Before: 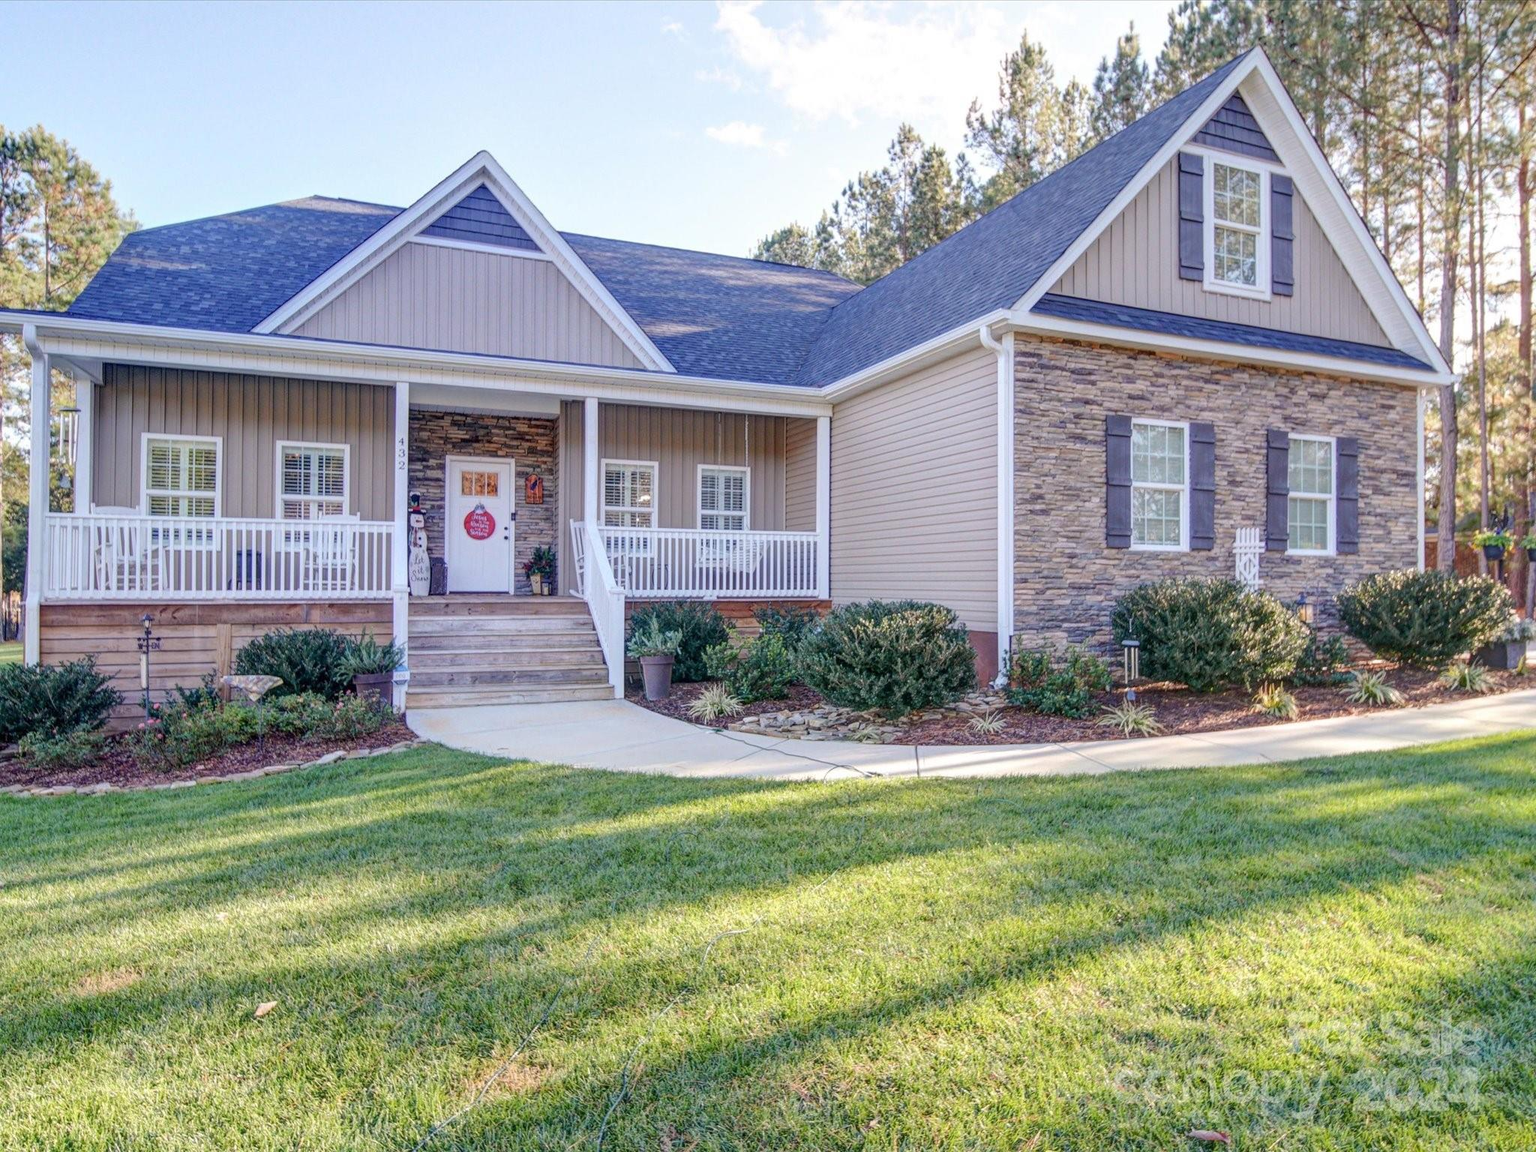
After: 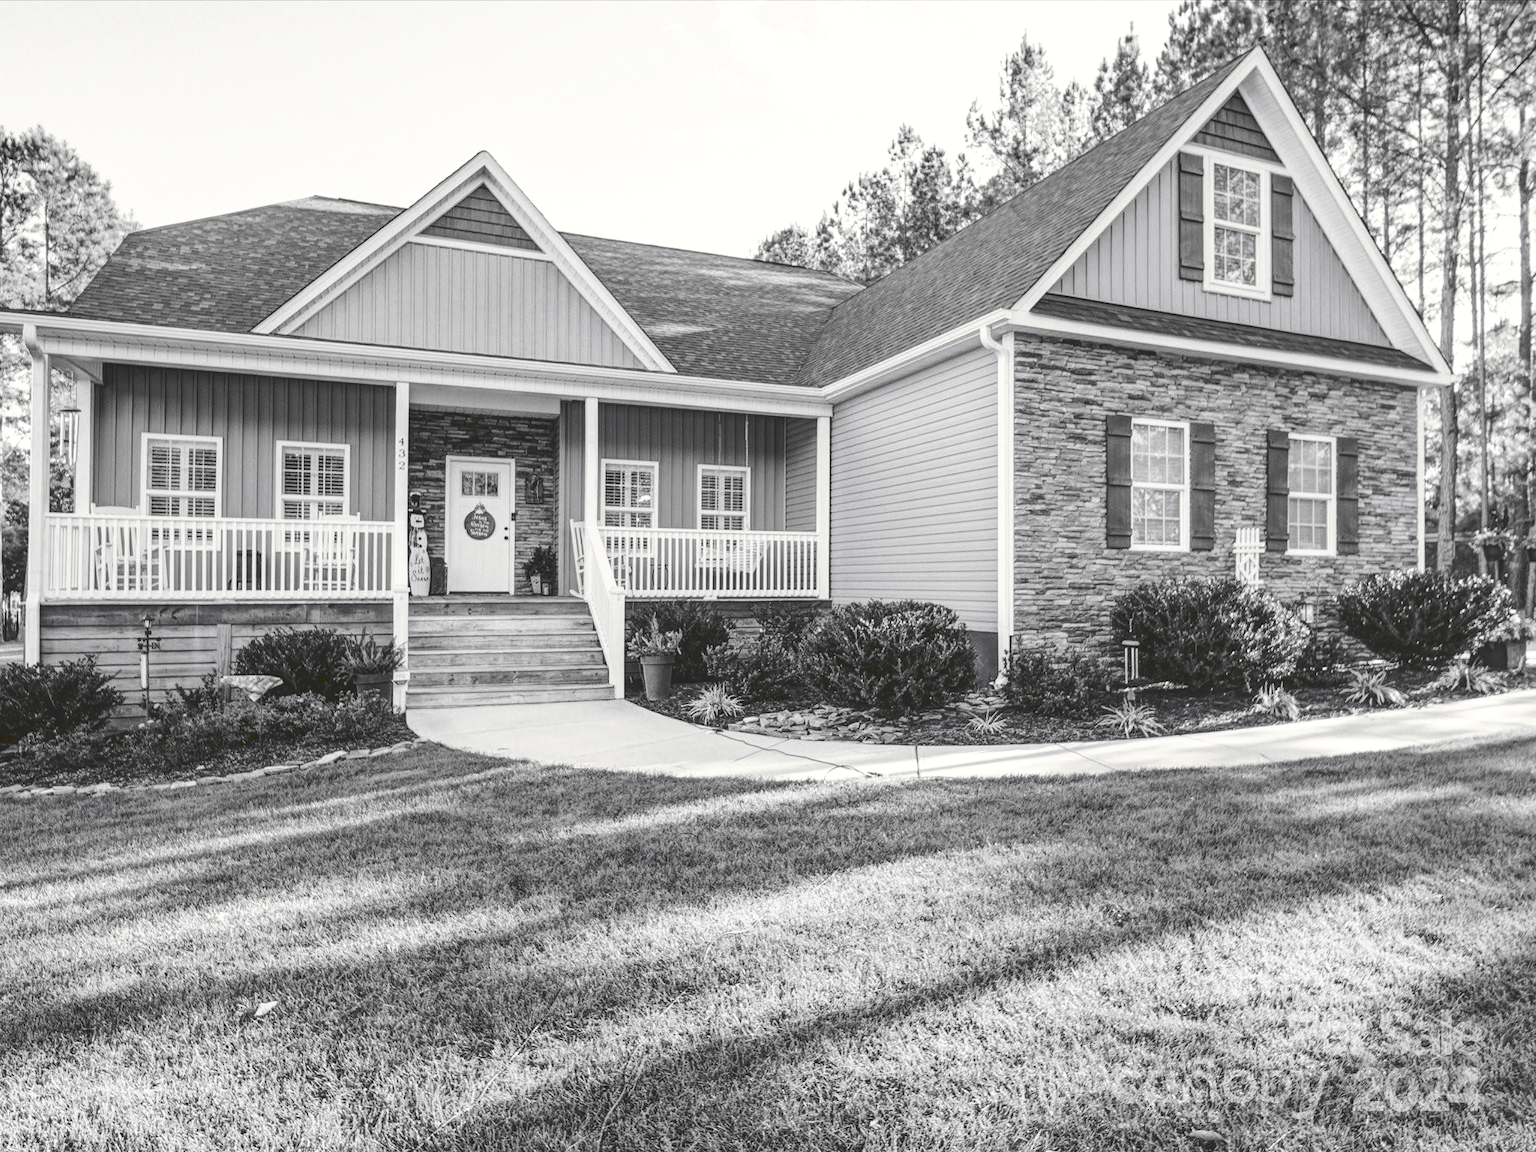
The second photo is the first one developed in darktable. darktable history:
tone curve: curves: ch0 [(0, 0) (0.003, 0.147) (0.011, 0.147) (0.025, 0.147) (0.044, 0.147) (0.069, 0.147) (0.1, 0.15) (0.136, 0.158) (0.177, 0.174) (0.224, 0.198) (0.277, 0.241) (0.335, 0.292) (0.399, 0.361) (0.468, 0.452) (0.543, 0.568) (0.623, 0.679) (0.709, 0.793) (0.801, 0.886) (0.898, 0.966) (1, 1)], preserve colors none
color look up table: target L [100, 89.53, 87.41, 82.17, 71.71, 62.97, 80.24, 61.7, 47.5, 54.24, 32.75, 13.23, 9.263, 200.46, 79.88, 70.73, 65.24, 60.94, 51.75, 44.82, 40.73, 25.32, 27.53, 23.07, 100, 77.34, 81.69, 78.07, 67.74, 76.98, 69.61, 77.71, 81.93, 48.04, 49.37, 45.63, 46.83, 45.09, 40.18, 19.4, 19.87, 11.26, 94.45, 86.7, 84.56, 62.46, 62.97, 47.77, 24.42], target a [-0.652, -0.003, -0.001, 0.001, 0.001, 0.001, 0, 0.001, 0.001, 0.001, 0, -0.133, -1.119, 0, 0, 0.001, 0.001, 0, 0.001, 0, 0.001, 0, 0, 0, -0.652, 0, 0, 0, 0.001, 0, 0, 0, 0.001 ×7, 0, 0, -0.135, -0.291, -0.002, -0.001, 0.001, 0.001, 0.001, 0], target b [8.393, 0.026, 0.002, -0.006, -0.005, -0.005, 0.002, -0.005, -0.005, -0.005, -0.001, 1.693, 15.02, 0, 0.002, -0.005, -0.005, 0.001, -0.005, -0.001, -0.005, -0.001, -0.001, -0.001, 8.393, 0.002, 0.002, 0.002, -0.005, 0.002, 0.002, 0.002, -0.006, -0.005, -0.005, -0.005, -0.007, -0.005, -0.005, -0.001, 0, 1.724, 3.646, 0.025, 0.003, -0.005, -0.005, -0.005, 0.006], num patches 49
